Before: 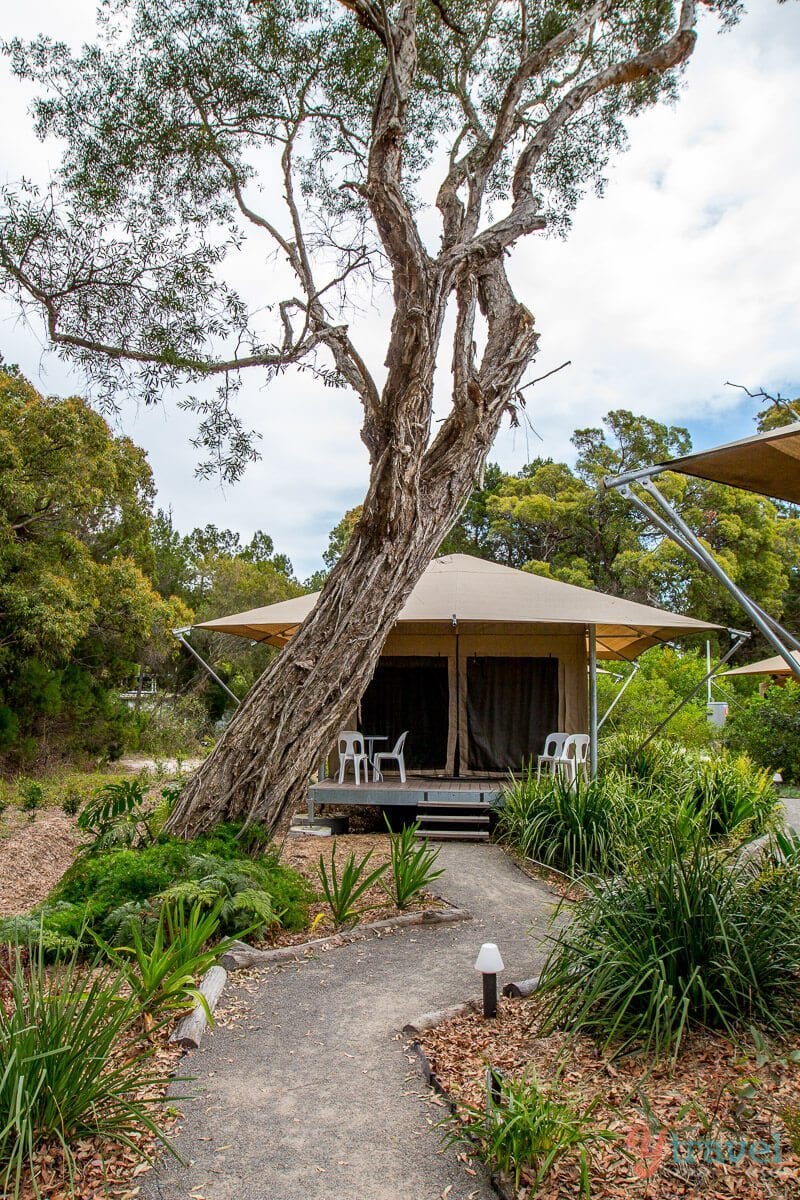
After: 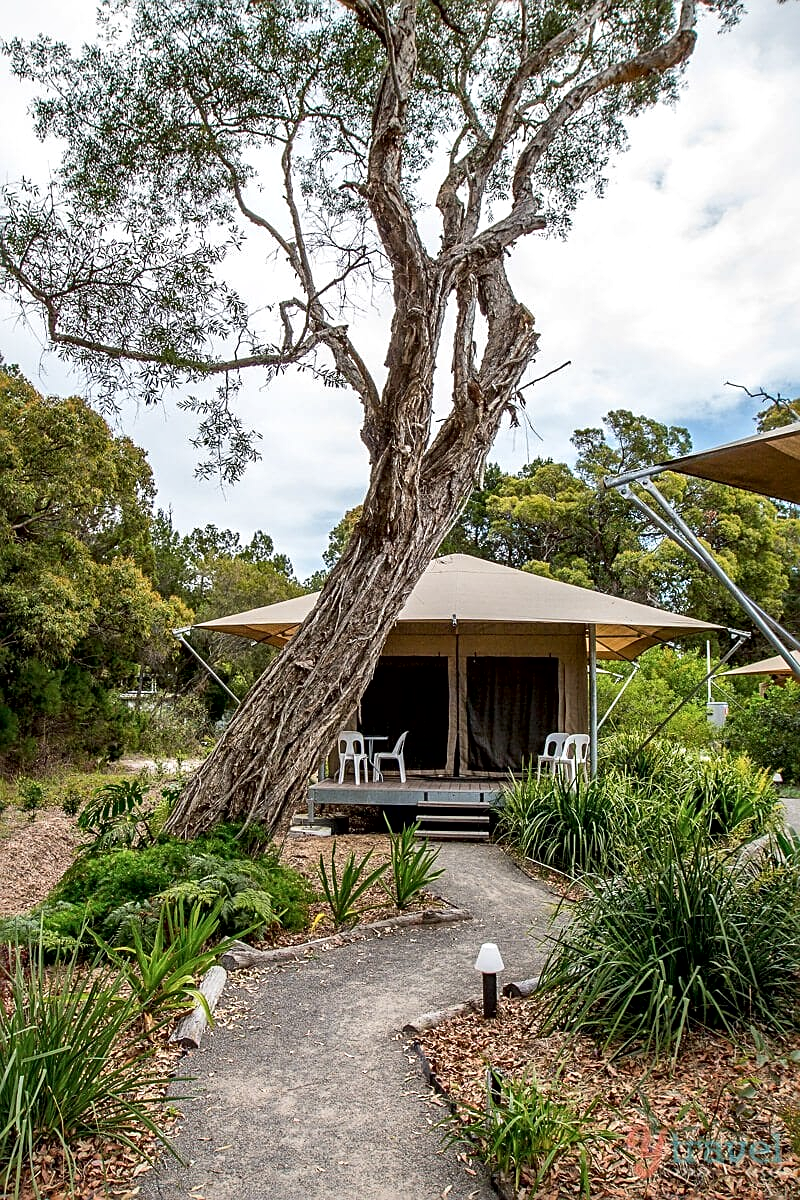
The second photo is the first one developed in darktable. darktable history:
sharpen: on, module defaults
contrast brightness saturation: saturation -0.05
local contrast: mode bilateral grid, contrast 25, coarseness 60, detail 151%, midtone range 0.2
